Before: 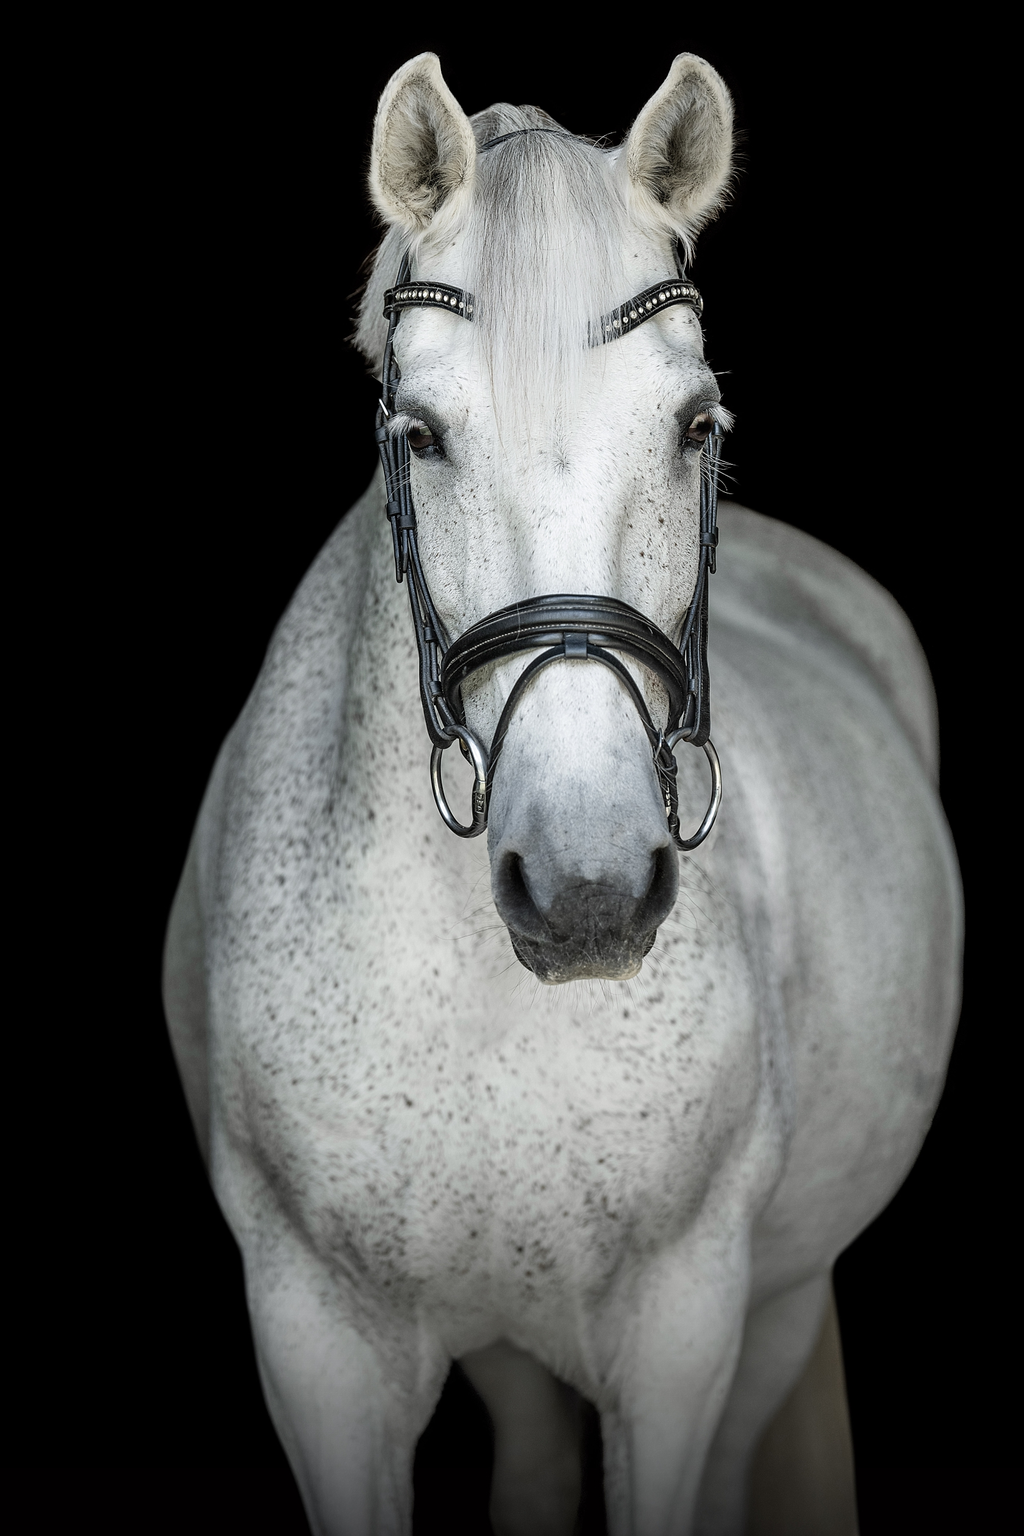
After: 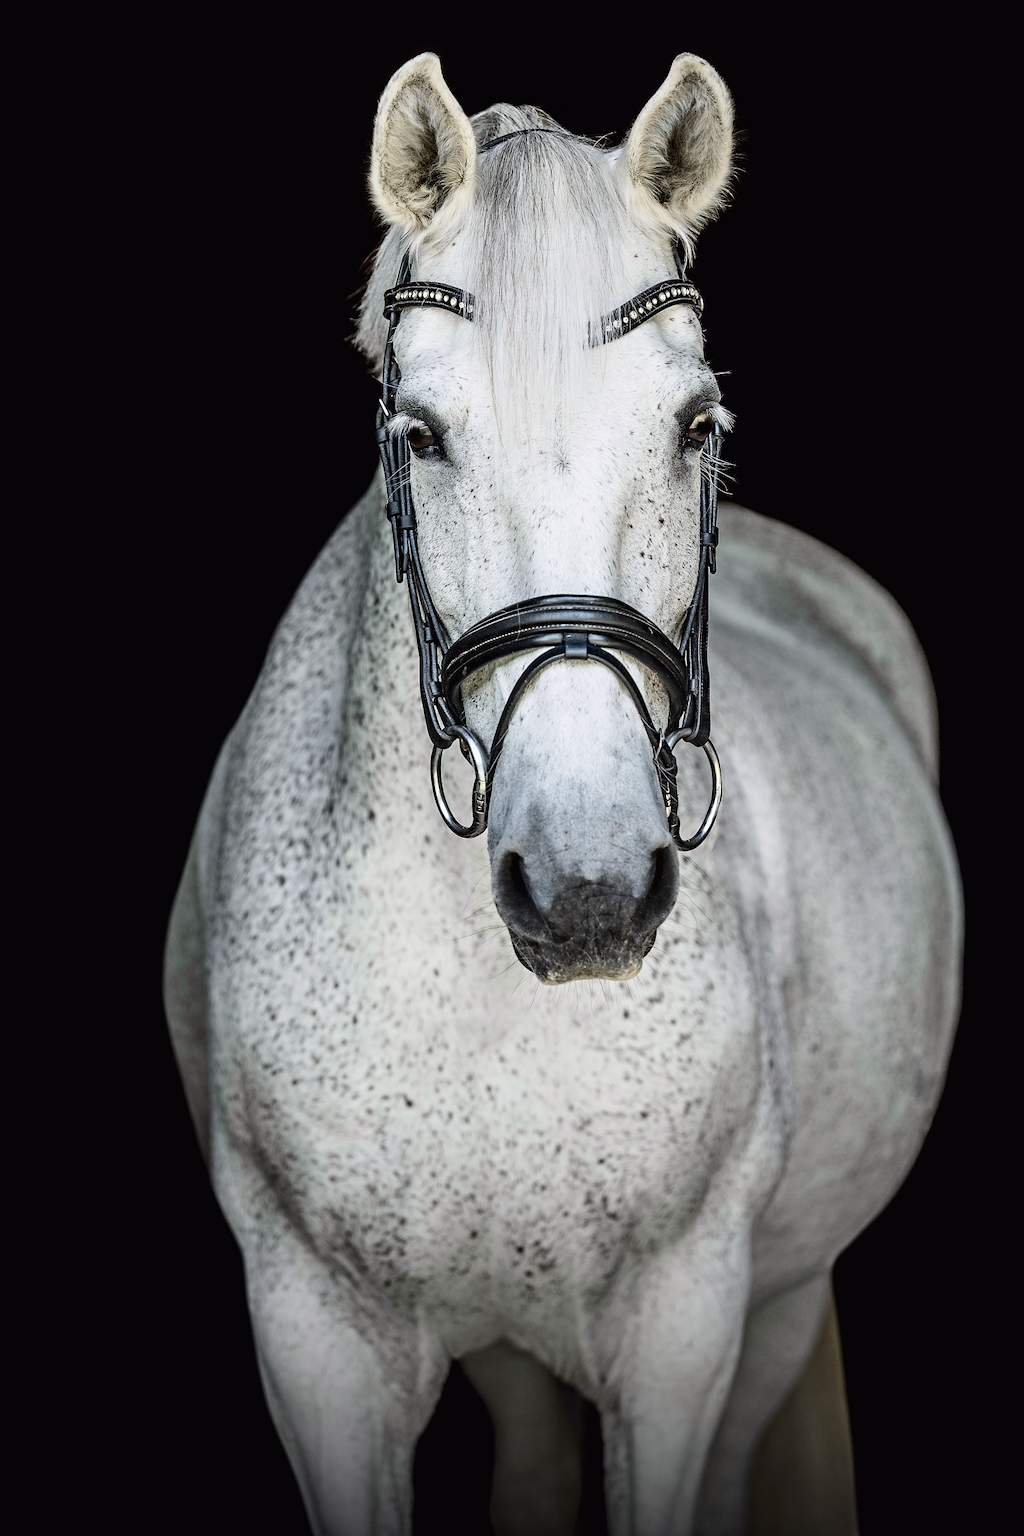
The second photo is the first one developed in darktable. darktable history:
tone curve: curves: ch0 [(0, 0.011) (0.139, 0.106) (0.295, 0.271) (0.499, 0.523) (0.739, 0.782) (0.857, 0.879) (1, 0.967)]; ch1 [(0, 0) (0.291, 0.229) (0.394, 0.365) (0.469, 0.456) (0.495, 0.497) (0.524, 0.53) (0.588, 0.62) (0.725, 0.779) (1, 1)]; ch2 [(0, 0) (0.125, 0.089) (0.35, 0.317) (0.437, 0.42) (0.502, 0.499) (0.537, 0.551) (0.613, 0.636) (1, 1)], color space Lab, independent channels, preserve colors none
contrast equalizer: y [[0.5, 0.5, 0.501, 0.63, 0.504, 0.5], [0.5 ×6], [0.5 ×6], [0 ×6], [0 ×6]]
